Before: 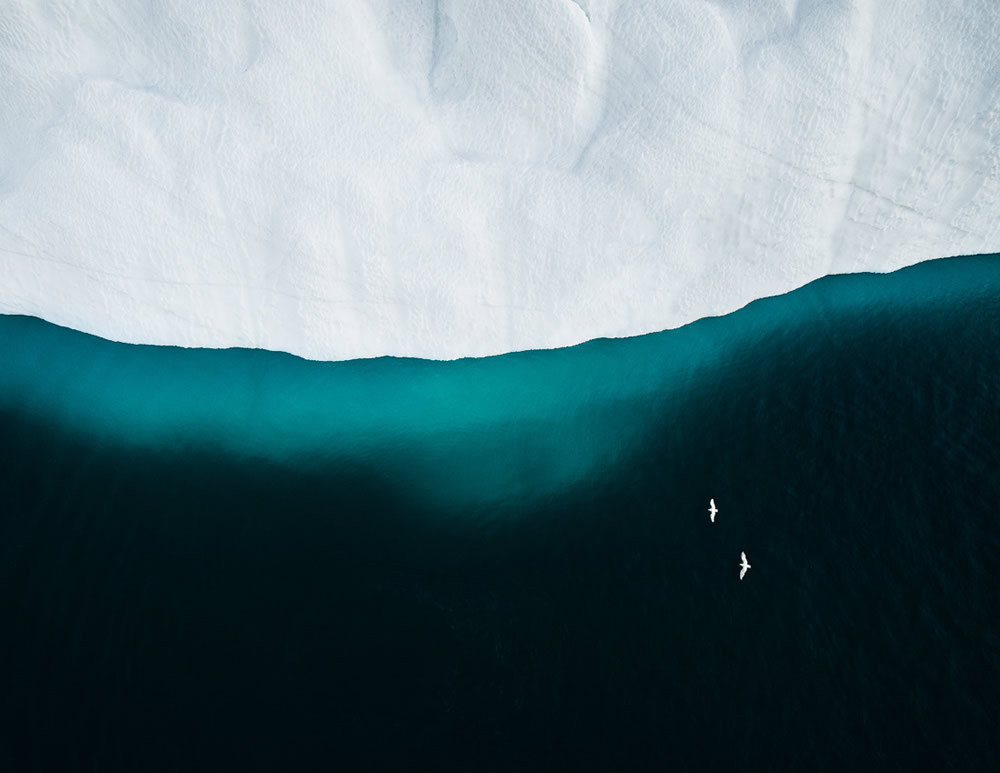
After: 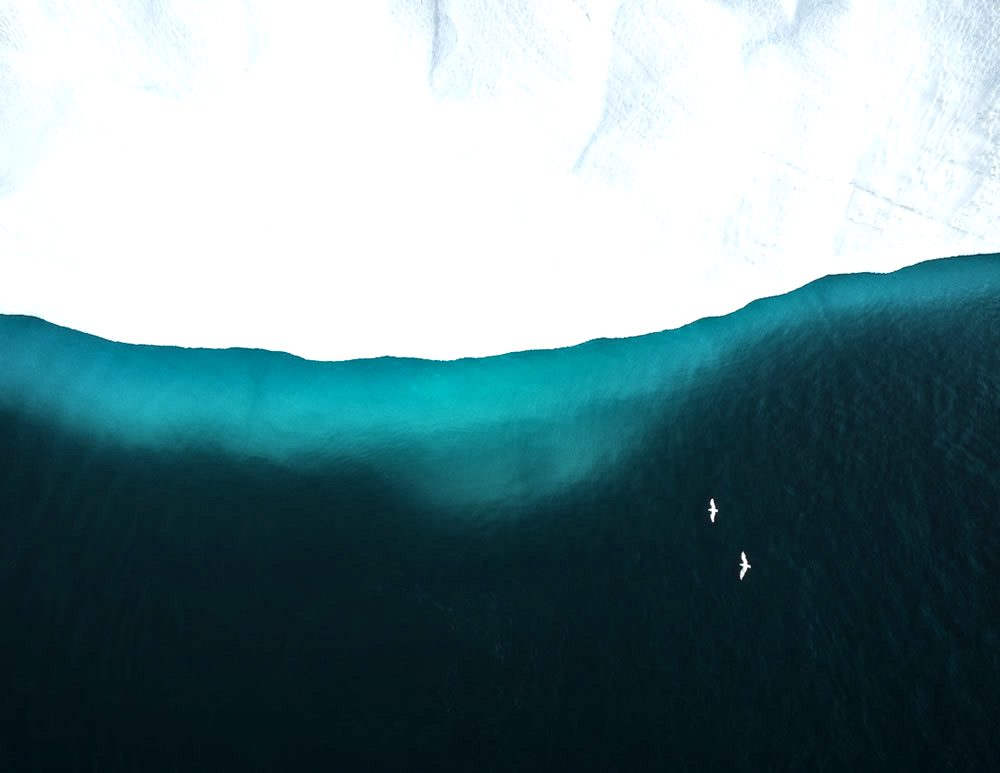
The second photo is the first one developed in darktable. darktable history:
exposure: exposure 0.7 EV, compensate highlight preservation false
local contrast: detail 130%
